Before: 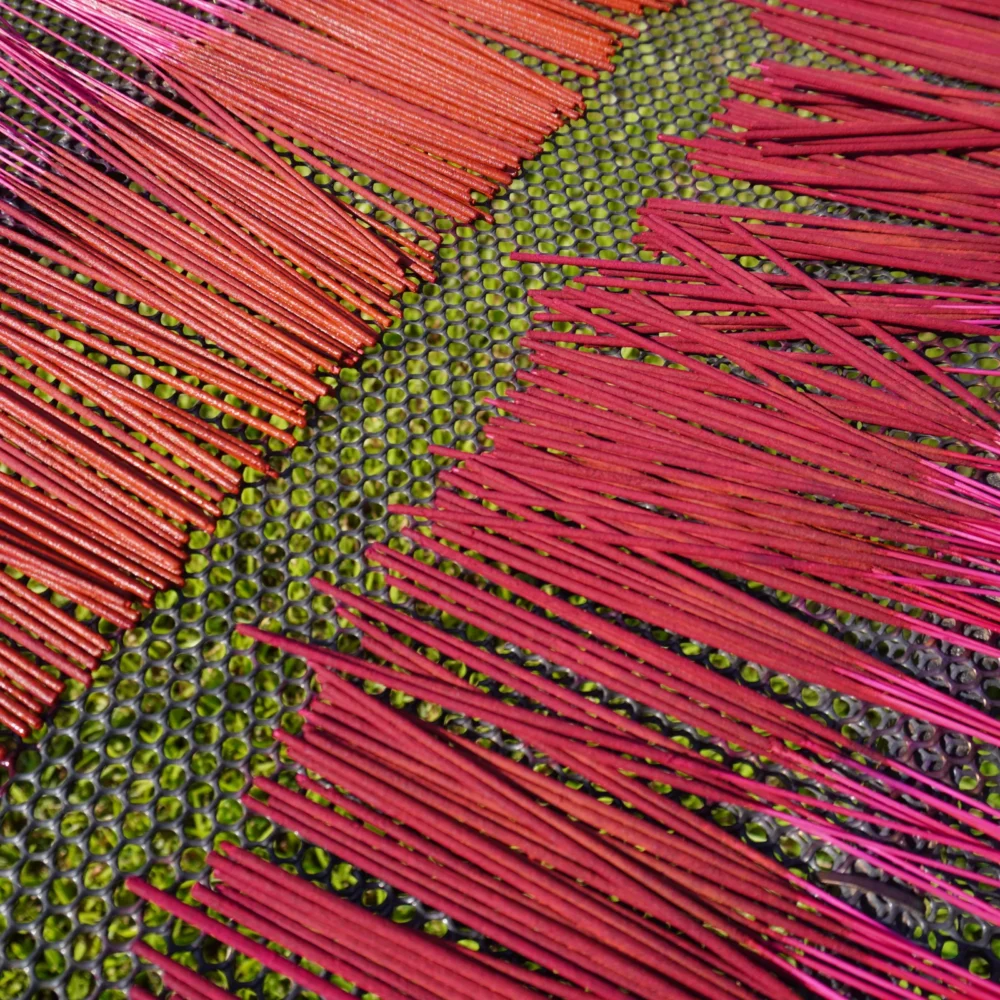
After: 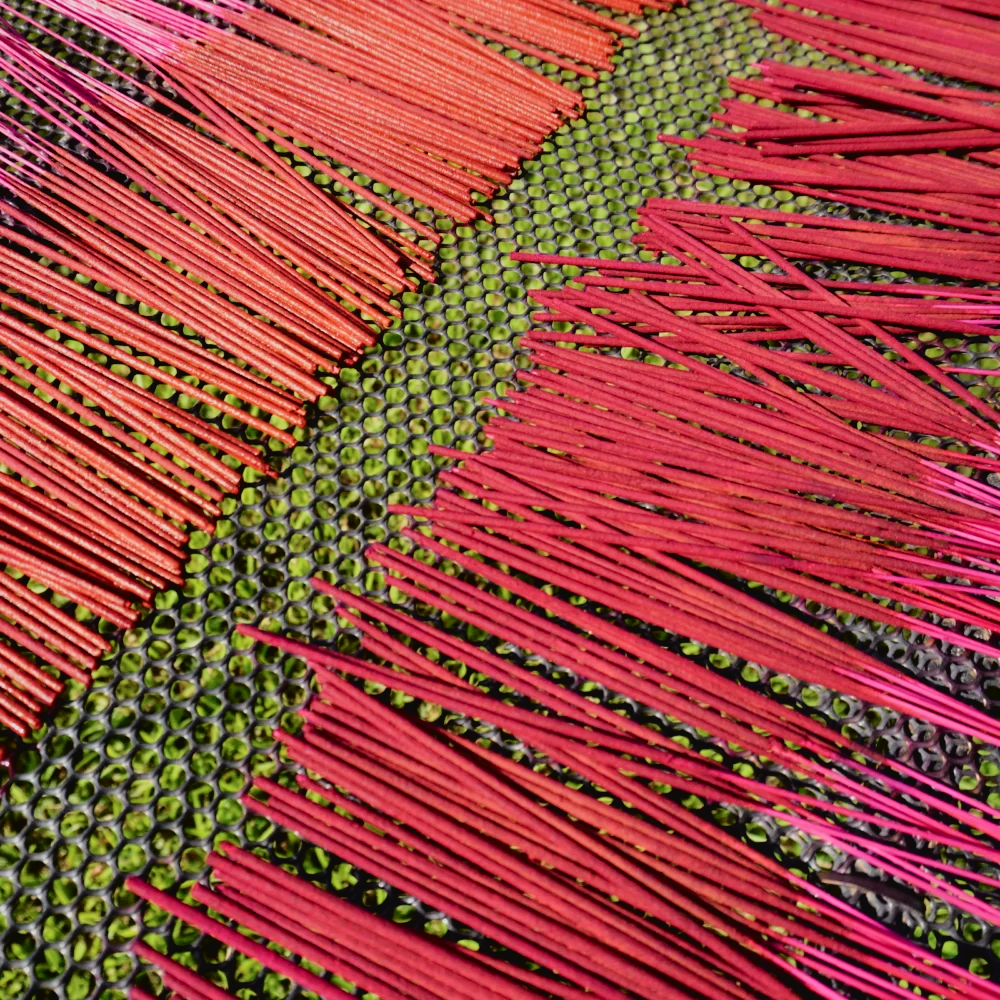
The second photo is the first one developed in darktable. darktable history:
shadows and highlights: shadows 32.83, highlights -47.7, soften with gaussian
white balance: emerald 1
filmic rgb: hardness 4.17
tone curve: curves: ch0 [(0.003, 0.029) (0.037, 0.036) (0.149, 0.117) (0.297, 0.318) (0.422, 0.474) (0.531, 0.6) (0.743, 0.809) (0.877, 0.901) (1, 0.98)]; ch1 [(0, 0) (0.305, 0.325) (0.453, 0.437) (0.482, 0.479) (0.501, 0.5) (0.506, 0.503) (0.567, 0.572) (0.605, 0.608) (0.668, 0.69) (1, 1)]; ch2 [(0, 0) (0.313, 0.306) (0.4, 0.399) (0.45, 0.48) (0.499, 0.502) (0.512, 0.523) (0.57, 0.595) (0.653, 0.662) (1, 1)], color space Lab, independent channels, preserve colors none
